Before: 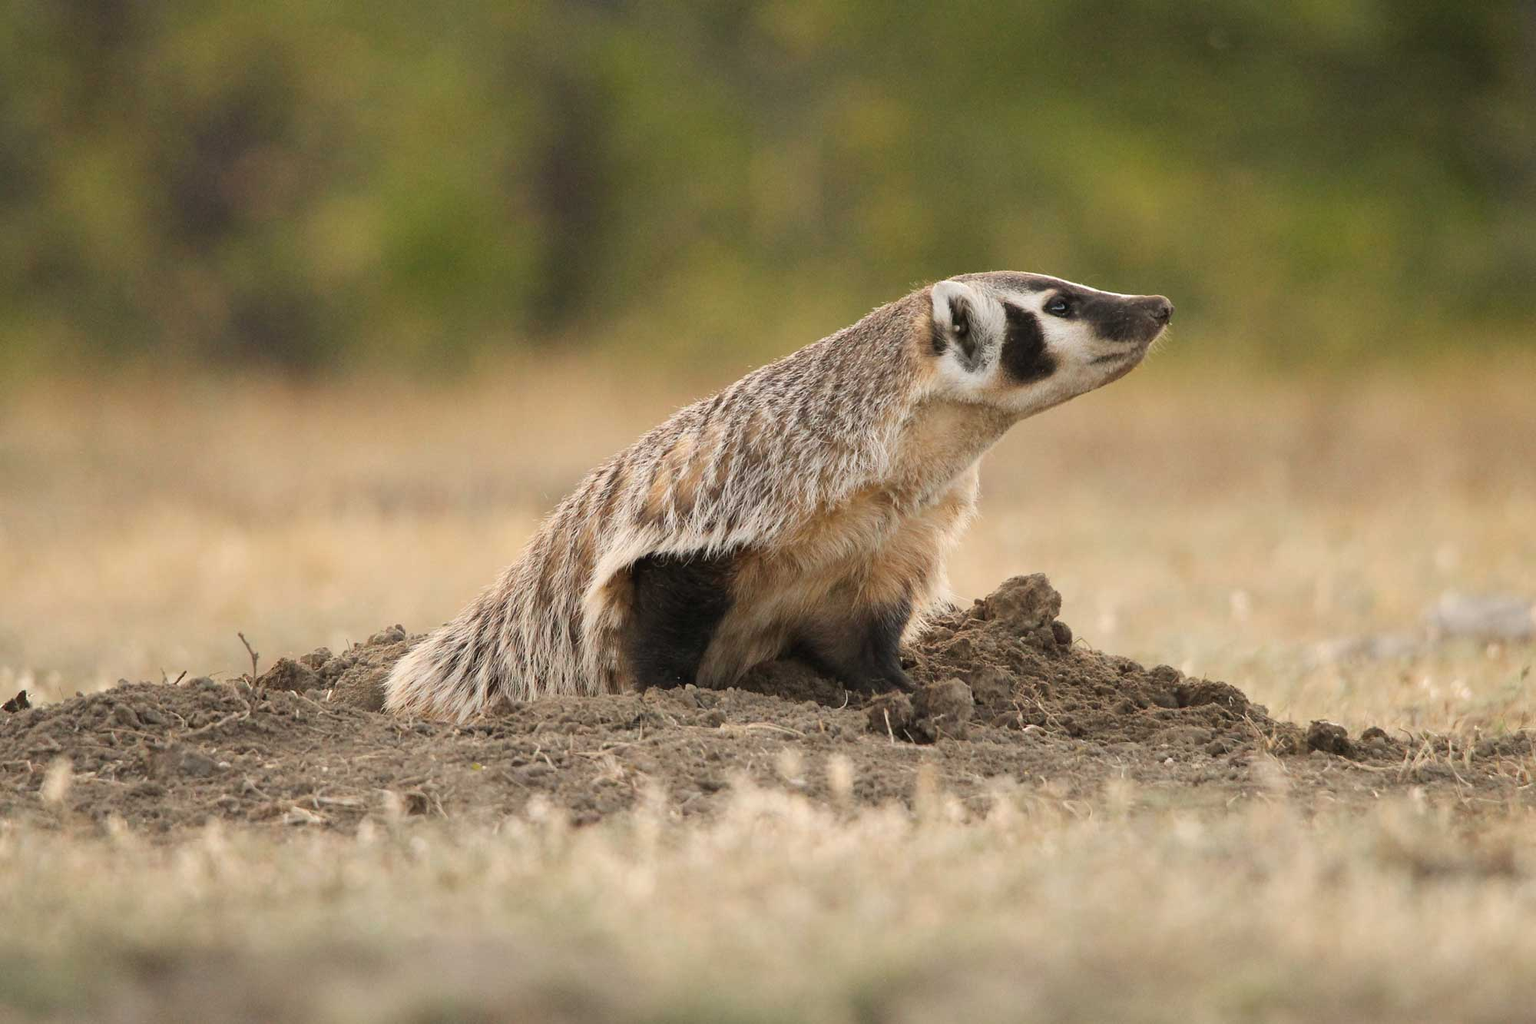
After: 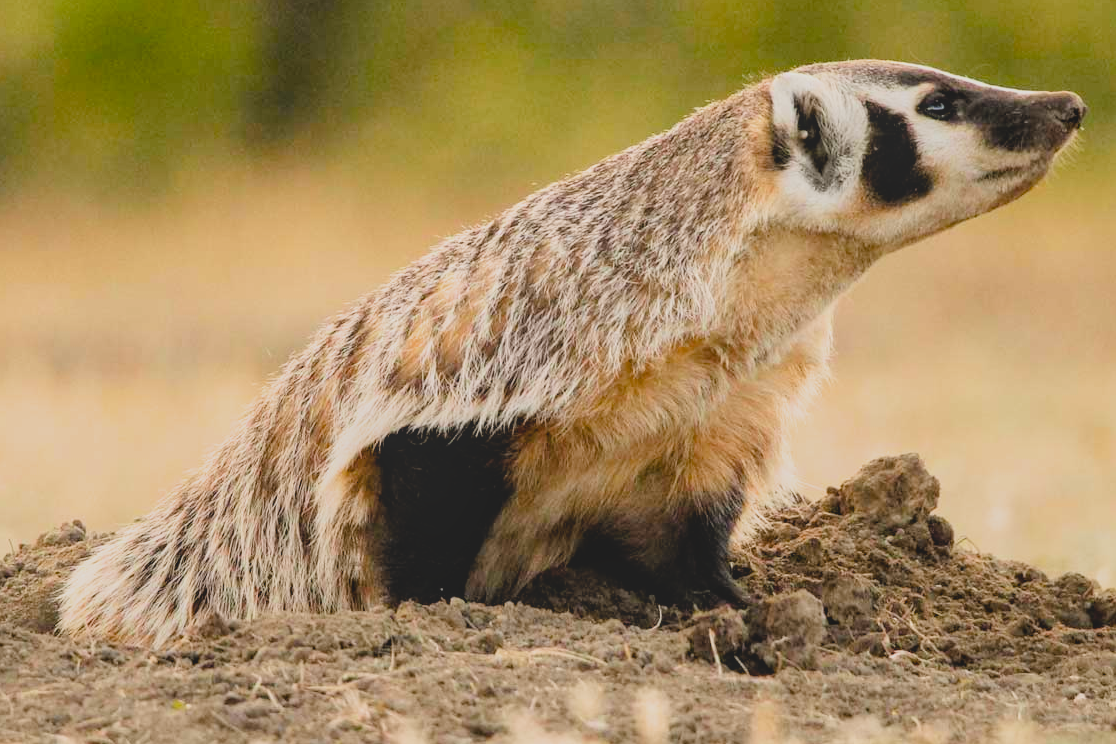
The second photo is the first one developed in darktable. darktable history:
exposure: black level correction 0.001, exposure 0.5 EV, compensate exposure bias true, compensate highlight preservation false
crop and rotate: left 22.13%, top 22.054%, right 22.026%, bottom 22.102%
local contrast: on, module defaults
filmic rgb: black relative exposure -4 EV, white relative exposure 3 EV, hardness 3.02, contrast 1.4
color balance rgb: perceptual saturation grading › global saturation 35%, perceptual saturation grading › highlights -25%, perceptual saturation grading › shadows 25%, global vibrance 10%
contrast brightness saturation: contrast -0.28
